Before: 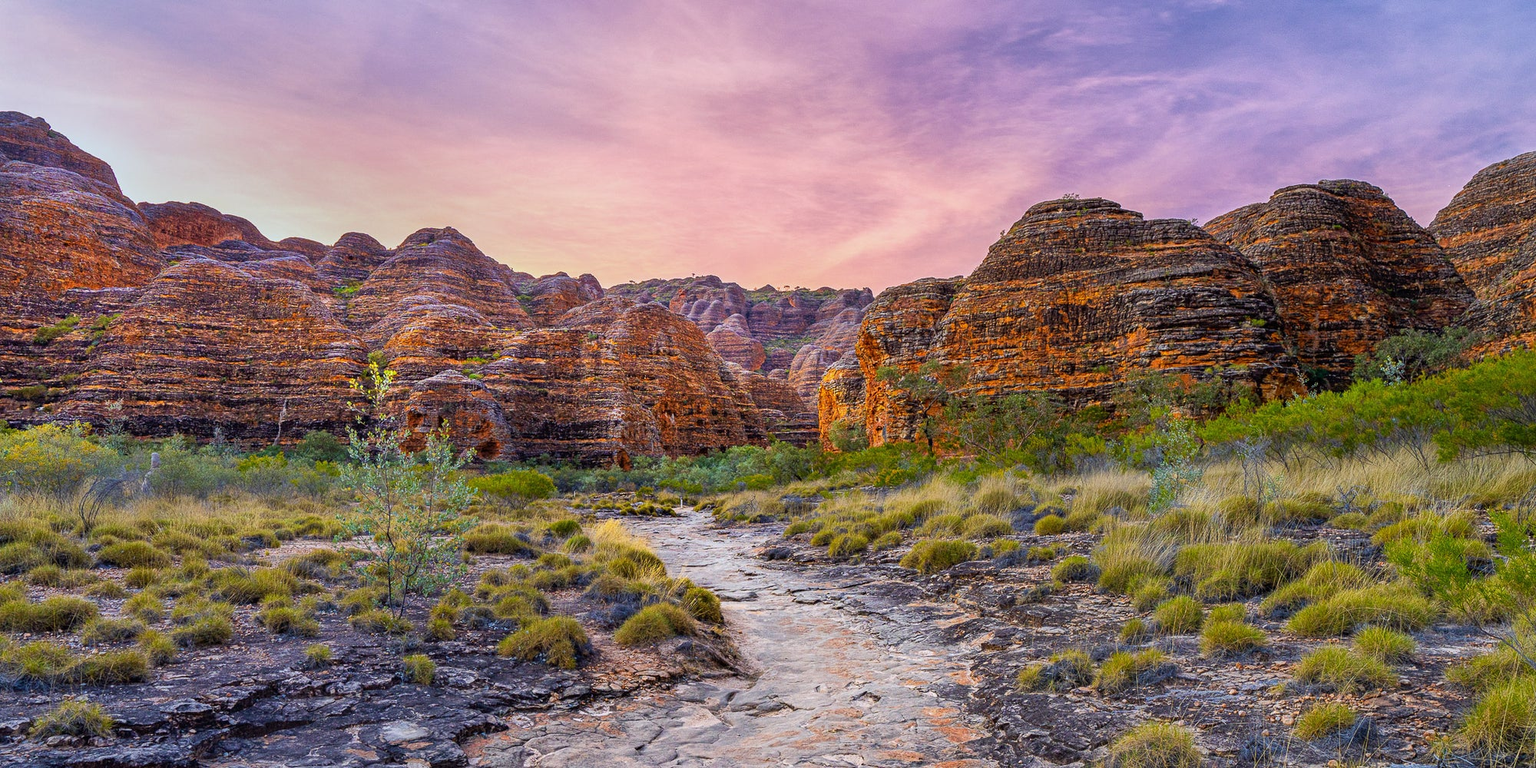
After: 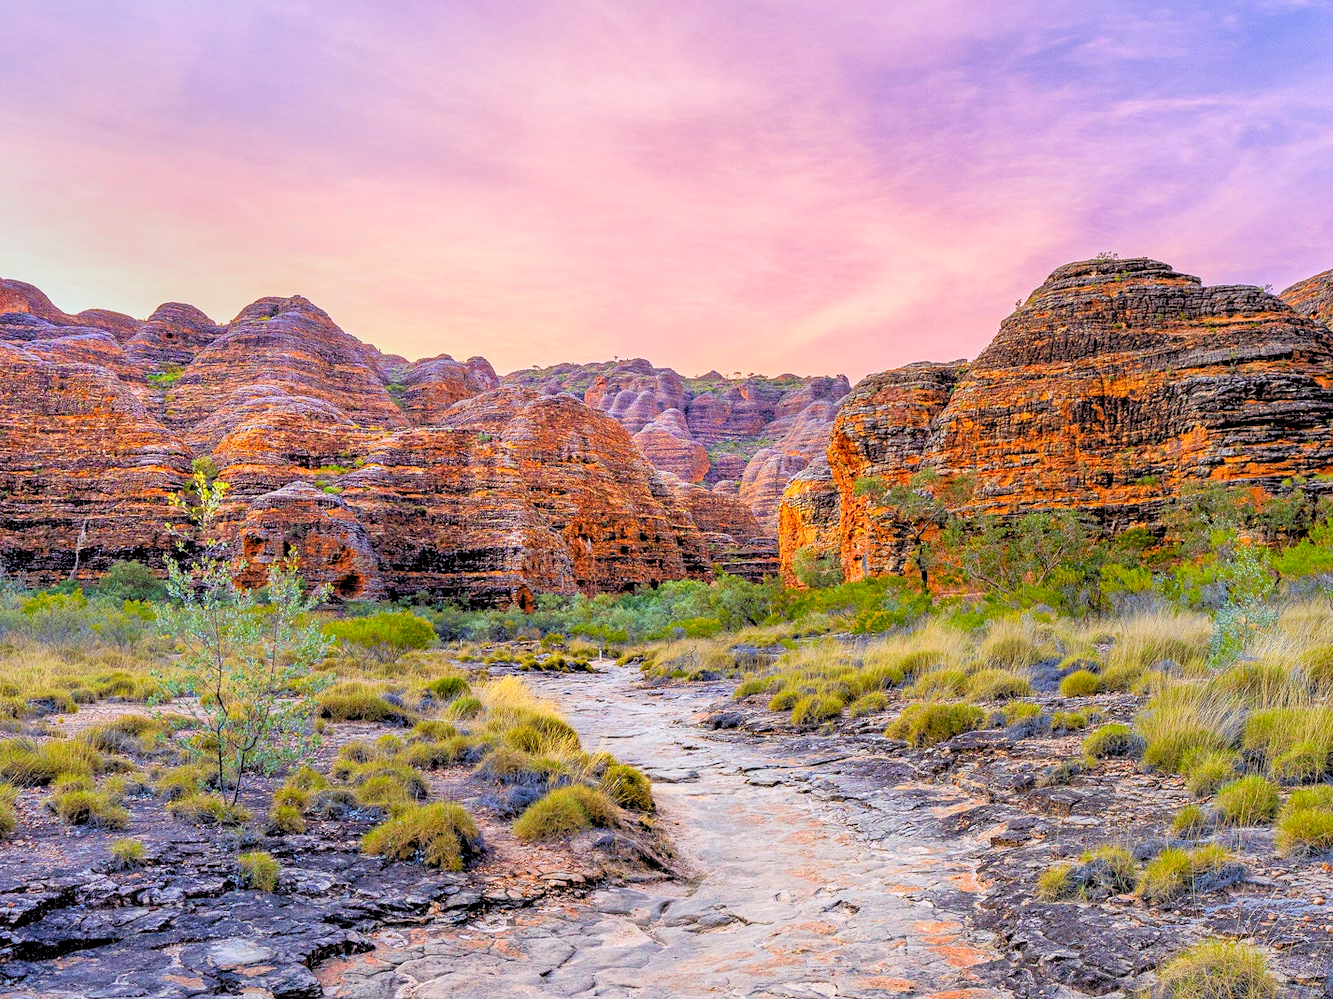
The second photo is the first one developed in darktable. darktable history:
crop and rotate: left 14.385%, right 18.948%
levels: levels [0.093, 0.434, 0.988]
